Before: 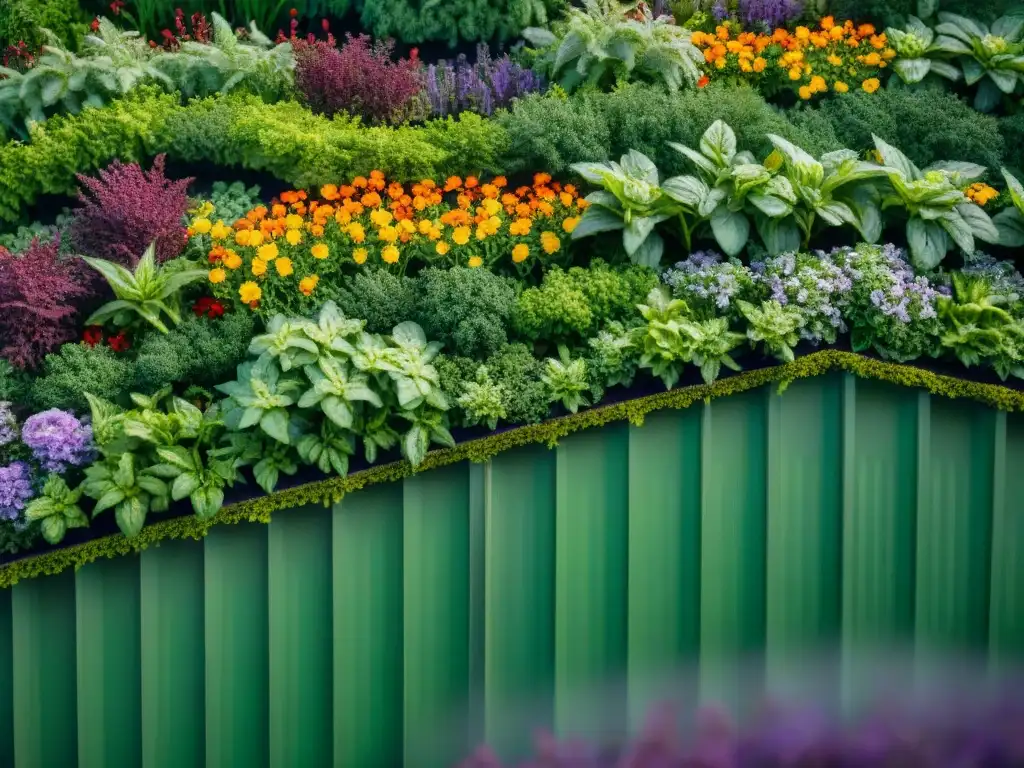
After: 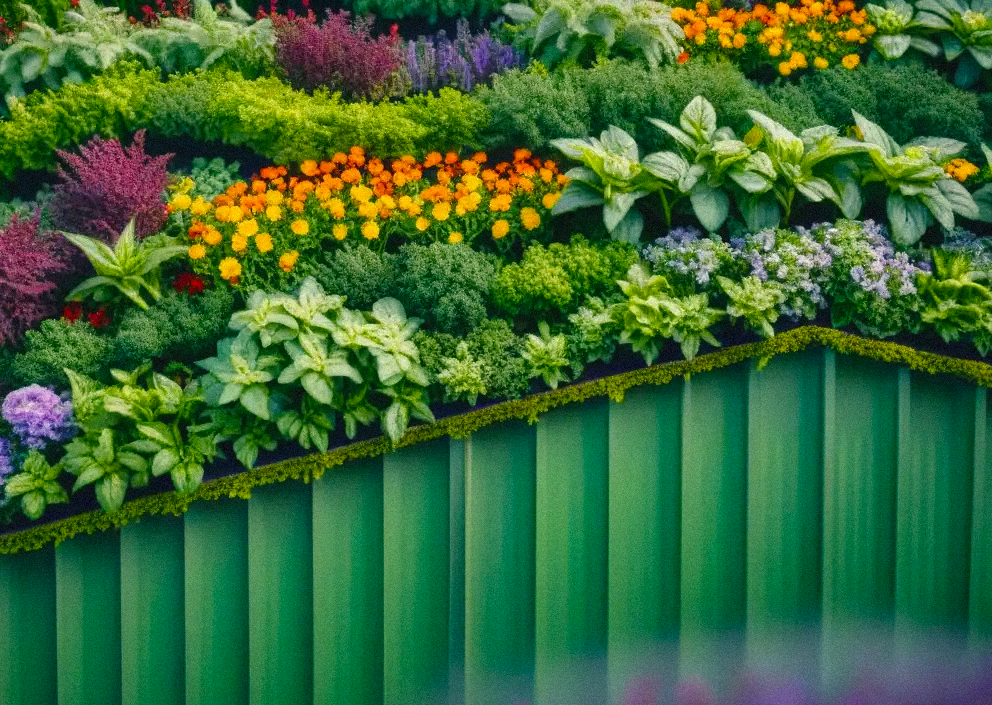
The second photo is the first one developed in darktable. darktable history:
crop: left 1.964%, top 3.251%, right 1.122%, bottom 4.933%
color balance rgb: shadows lift › chroma 2%, shadows lift › hue 219.6°, power › hue 313.2°, highlights gain › chroma 3%, highlights gain › hue 75.6°, global offset › luminance 0.5%, perceptual saturation grading › global saturation 15.33%, perceptual saturation grading › highlights -19.33%, perceptual saturation grading › shadows 20%, global vibrance 20%
grain: mid-tones bias 0%
